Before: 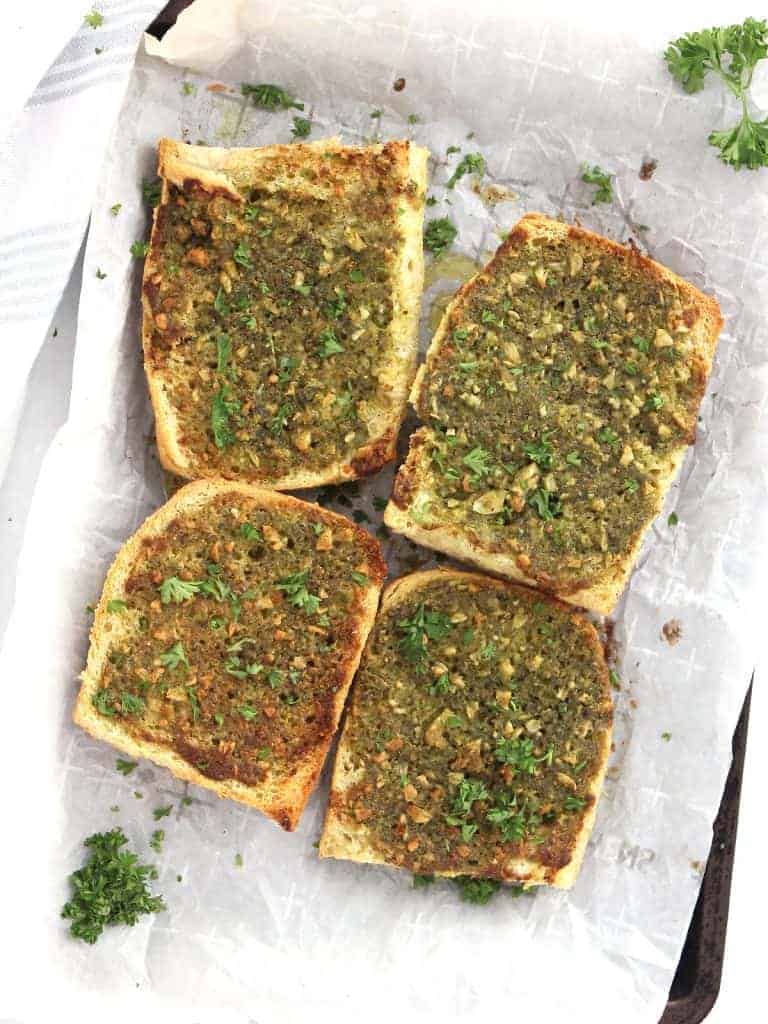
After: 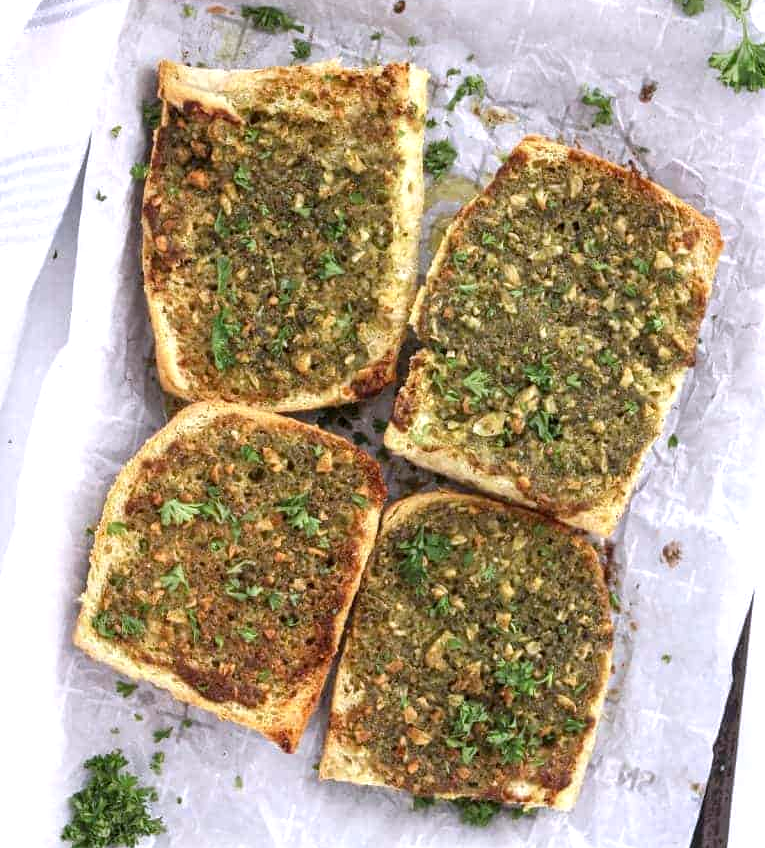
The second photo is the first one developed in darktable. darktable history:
white balance: red 1.004, blue 1.096
crop: top 7.625%, bottom 8.027%
local contrast: detail 130%
